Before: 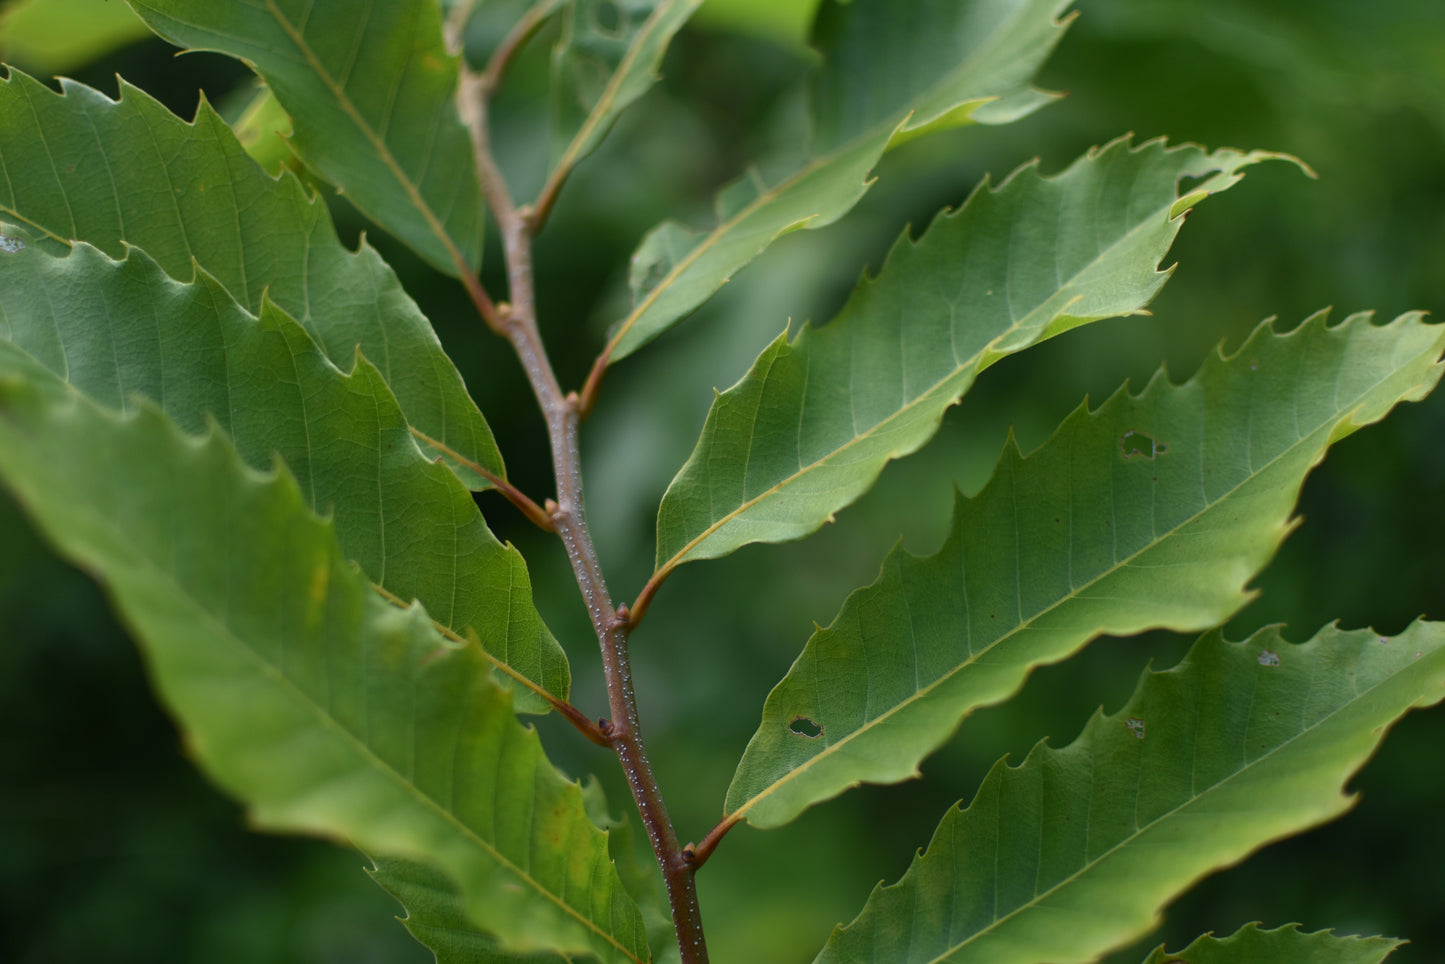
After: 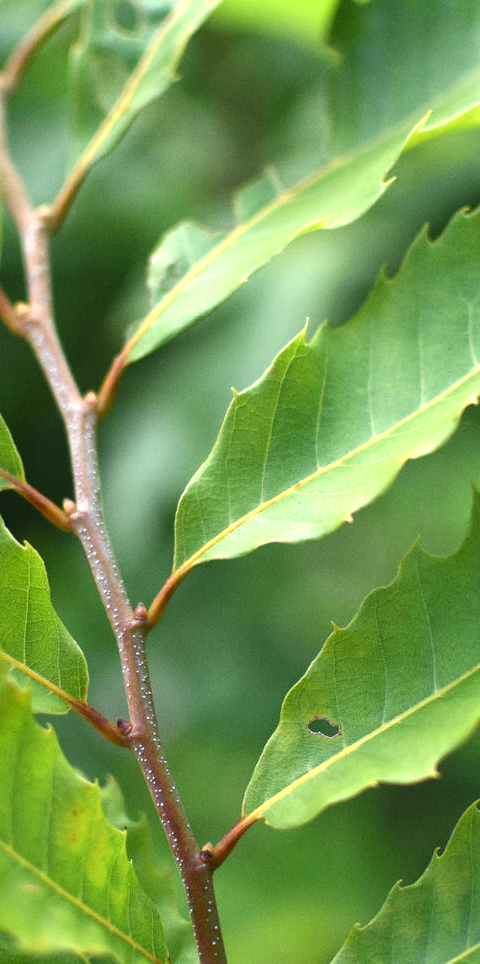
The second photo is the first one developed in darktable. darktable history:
crop: left 33.36%, right 33.36%
grain: coarseness 0.09 ISO, strength 16.61%
exposure: black level correction 0, exposure 1.4 EV, compensate highlight preservation false
tone equalizer: on, module defaults
